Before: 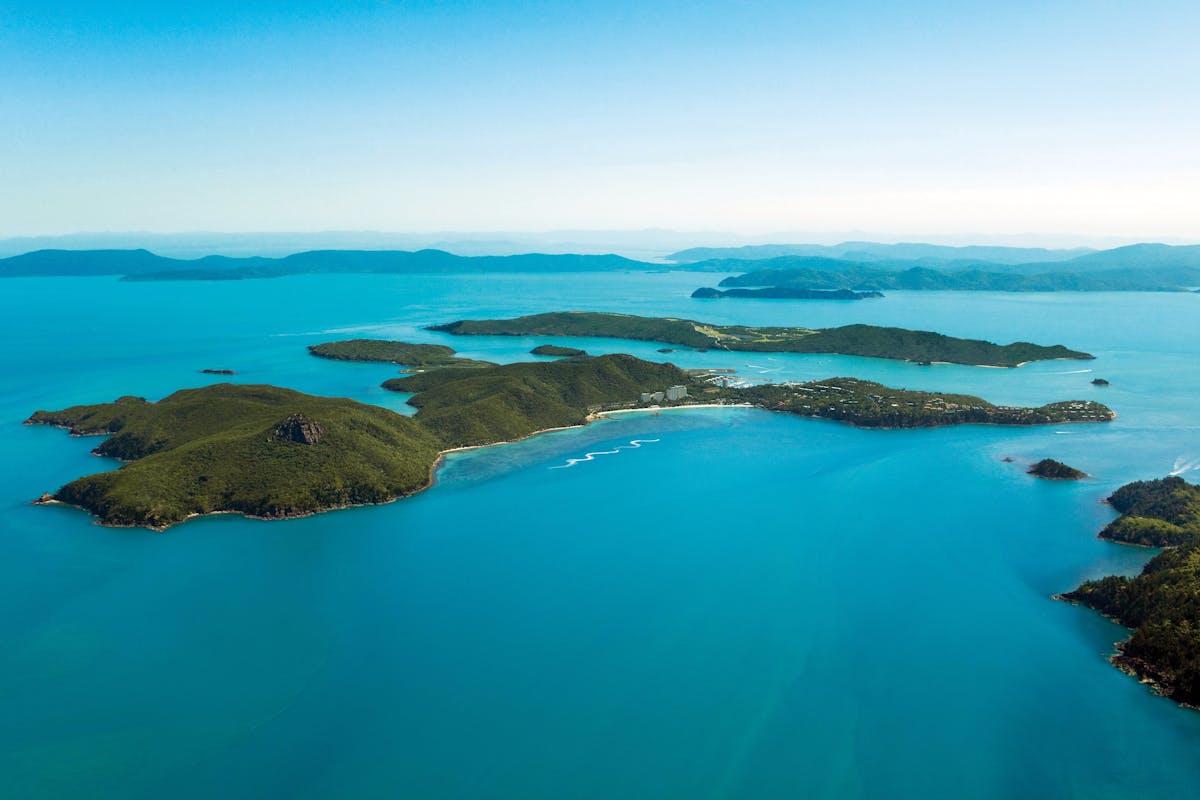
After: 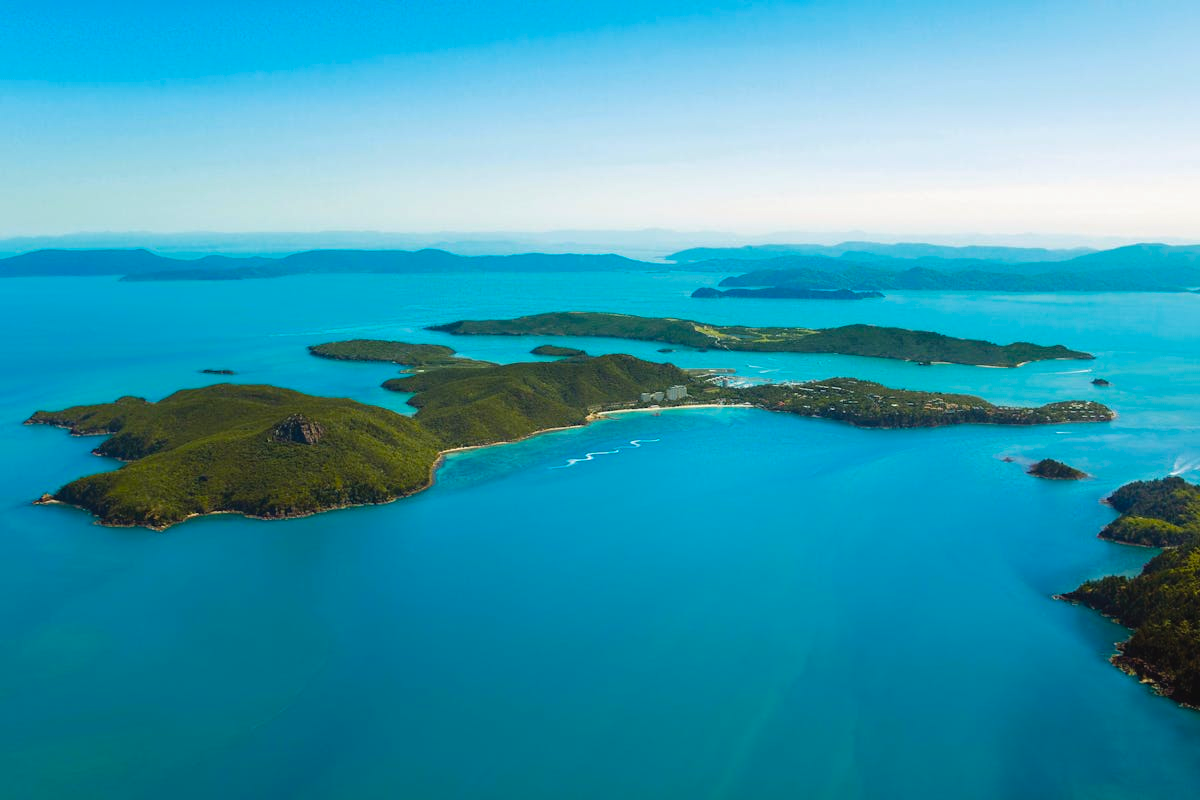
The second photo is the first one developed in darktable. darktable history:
color balance rgb: global offset › luminance 0.5%, global offset › hue 169.68°, perceptual saturation grading › global saturation 40.493%, global vibrance 9.746%
shadows and highlights: shadows -20.37, white point adjustment -1.81, highlights -34.73
